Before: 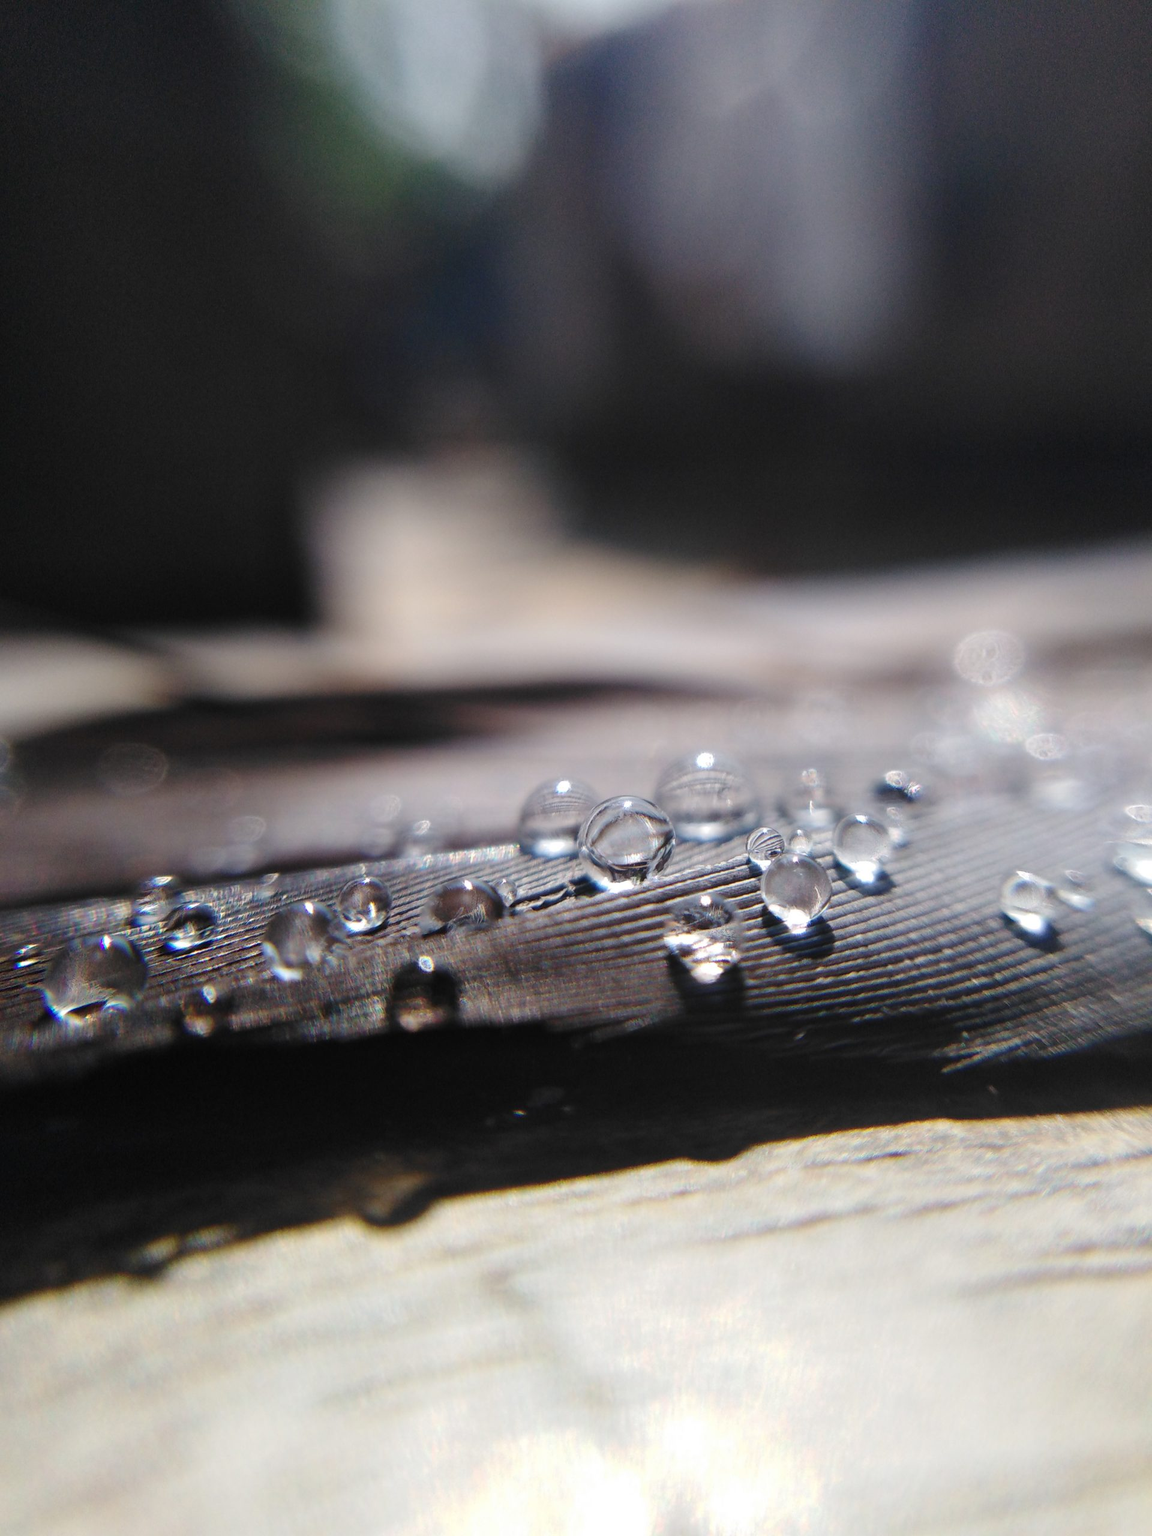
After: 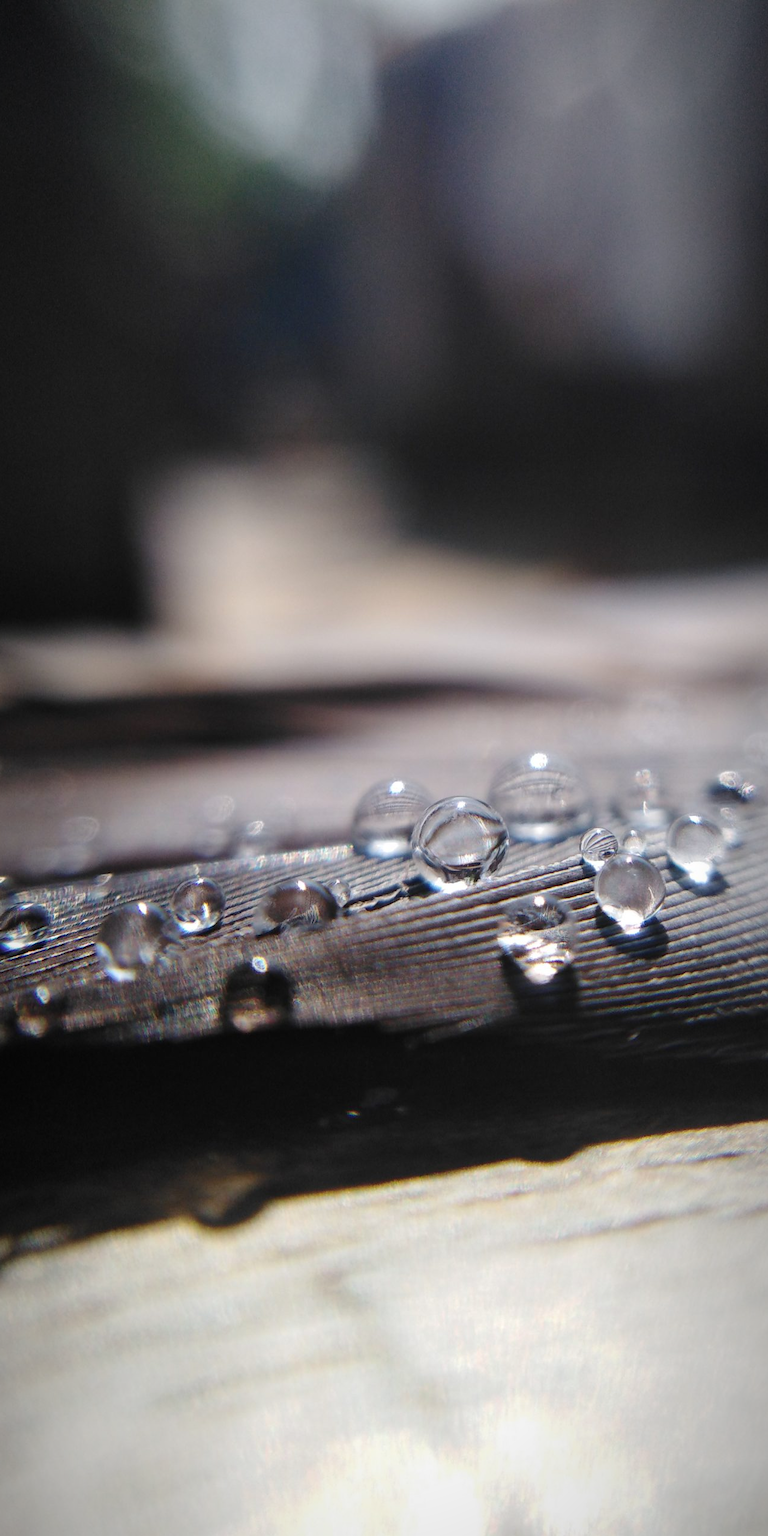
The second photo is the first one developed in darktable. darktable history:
crop and rotate: left 14.488%, right 18.767%
vignetting: fall-off radius 60.28%, automatic ratio true
